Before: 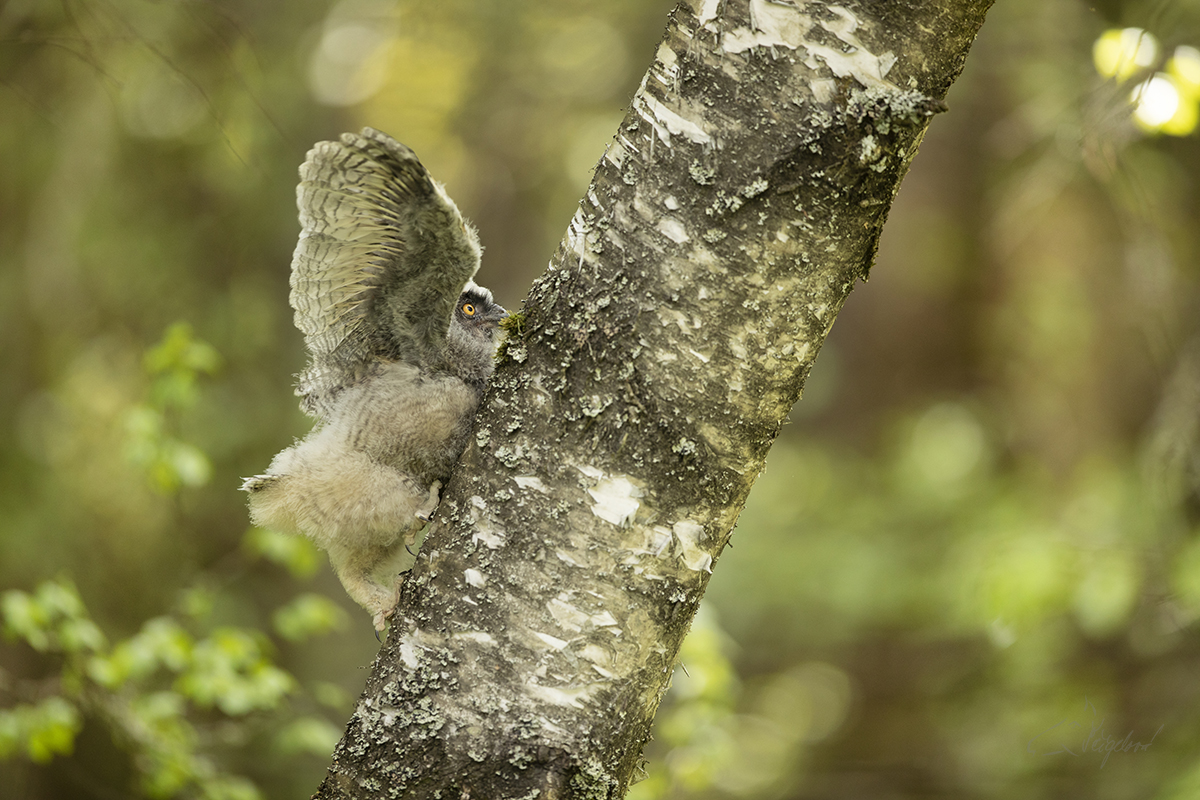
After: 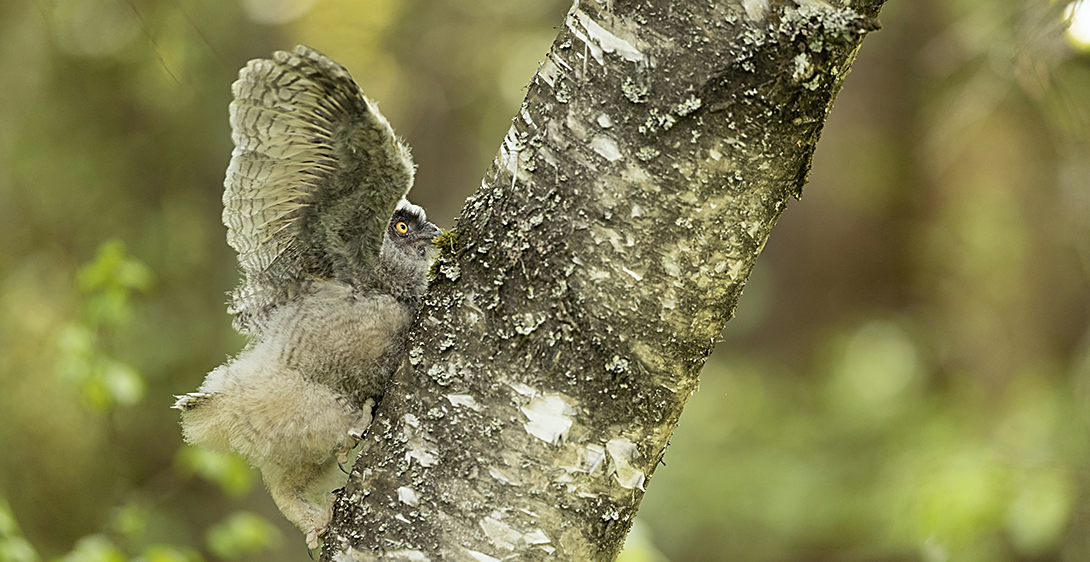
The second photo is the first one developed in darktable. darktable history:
sharpen: on, module defaults
white balance: red 0.988, blue 1.017
crop: left 5.596%, top 10.314%, right 3.534%, bottom 19.395%
